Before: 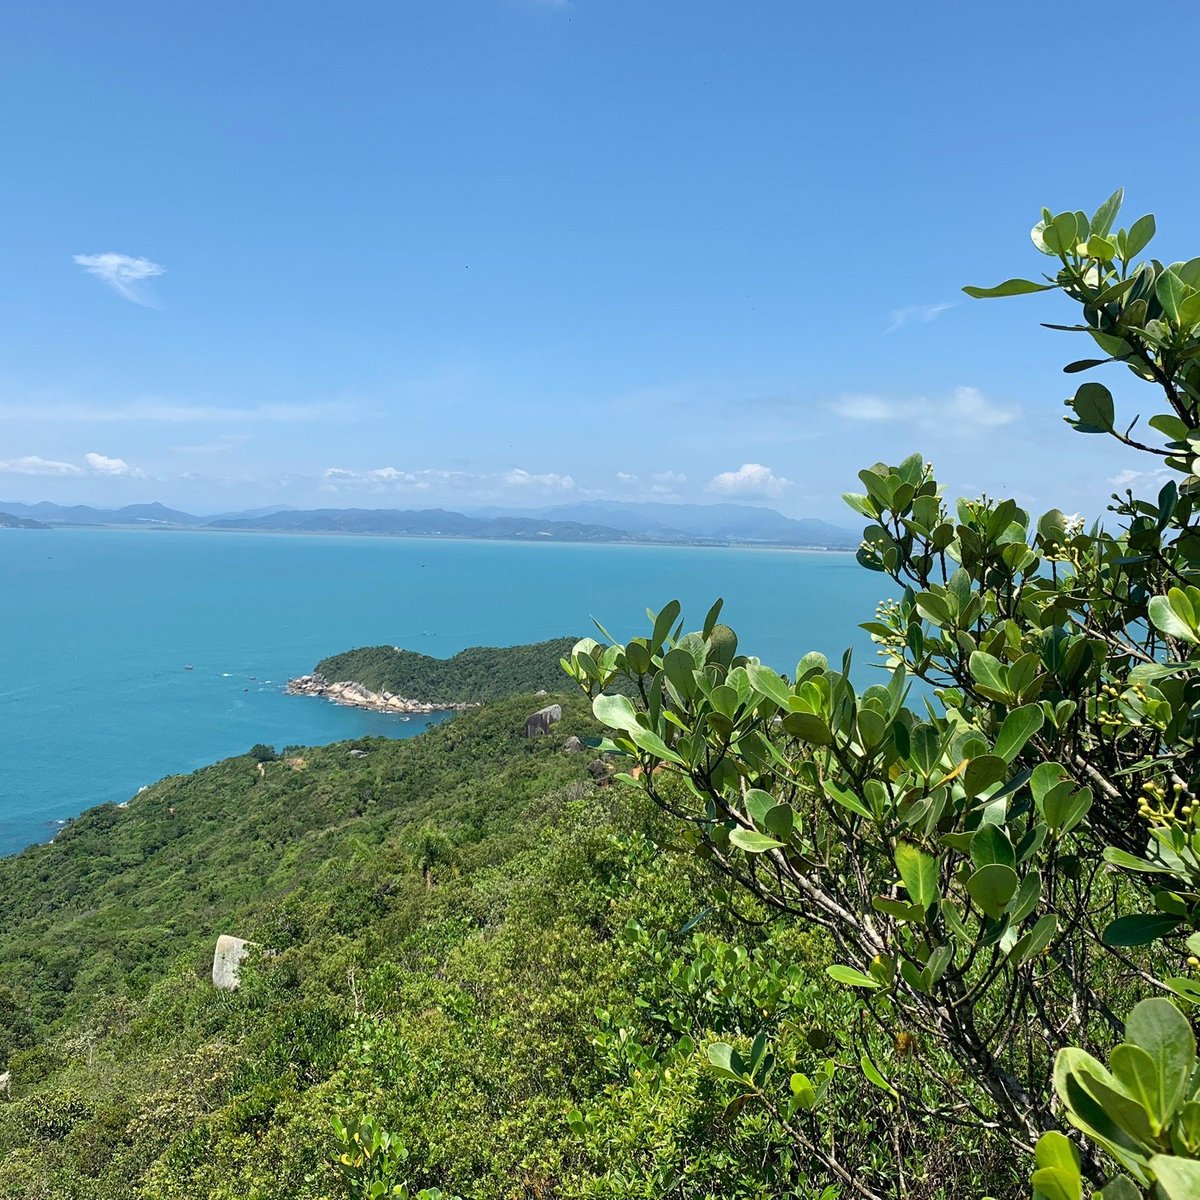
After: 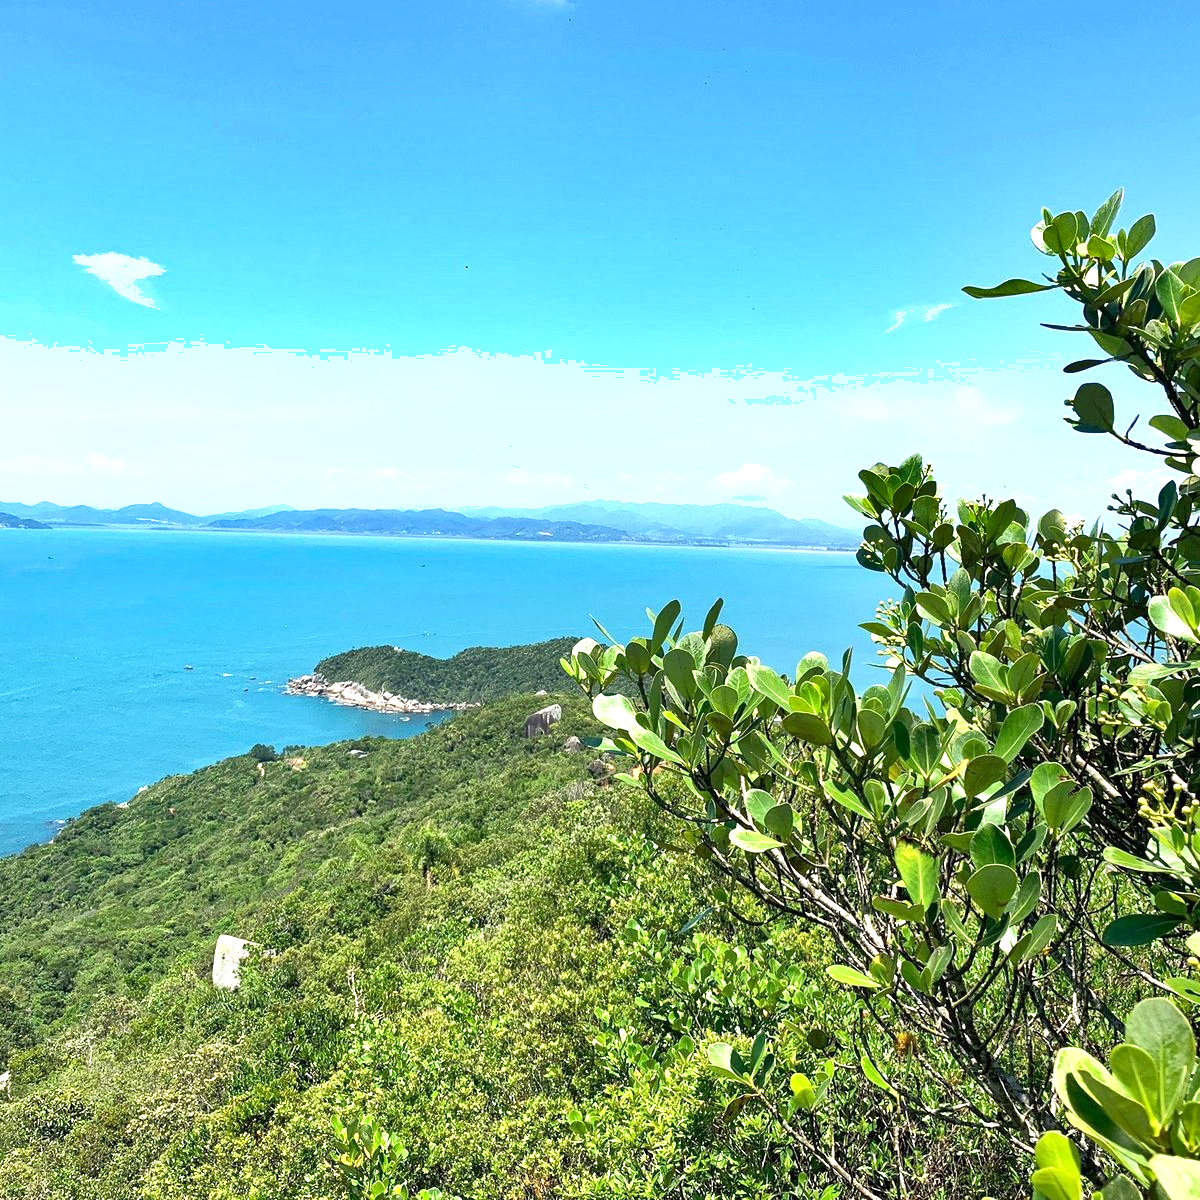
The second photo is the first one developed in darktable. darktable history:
shadows and highlights: soften with gaussian
exposure: black level correction 0.001, exposure 1.045 EV, compensate highlight preservation false
